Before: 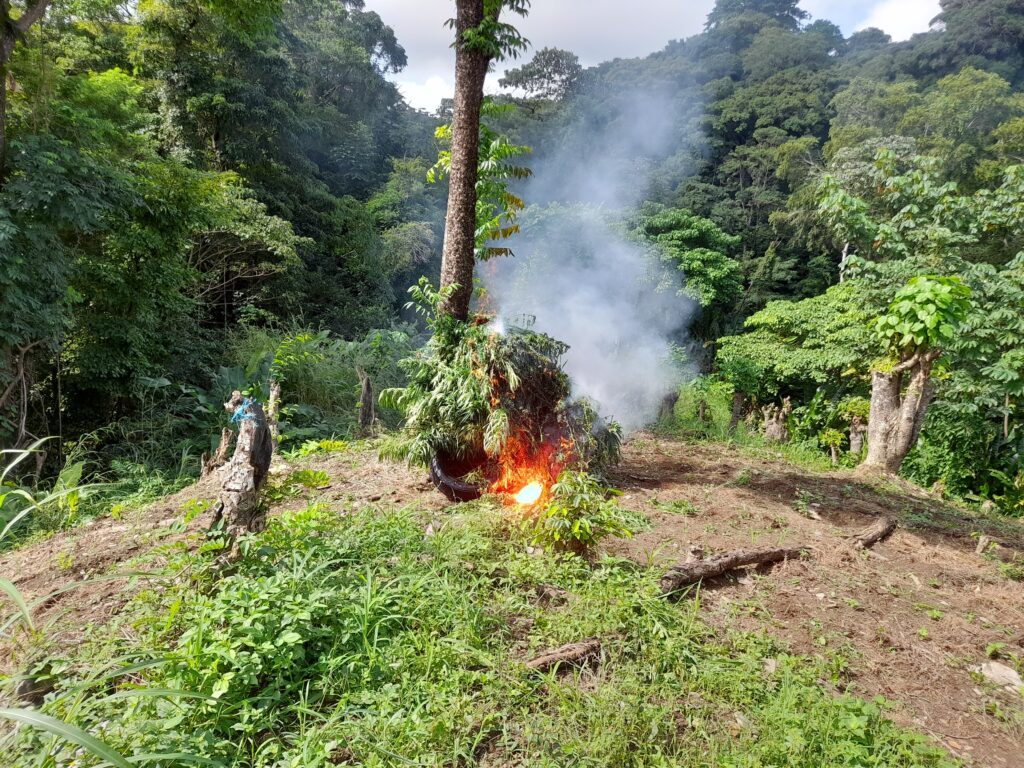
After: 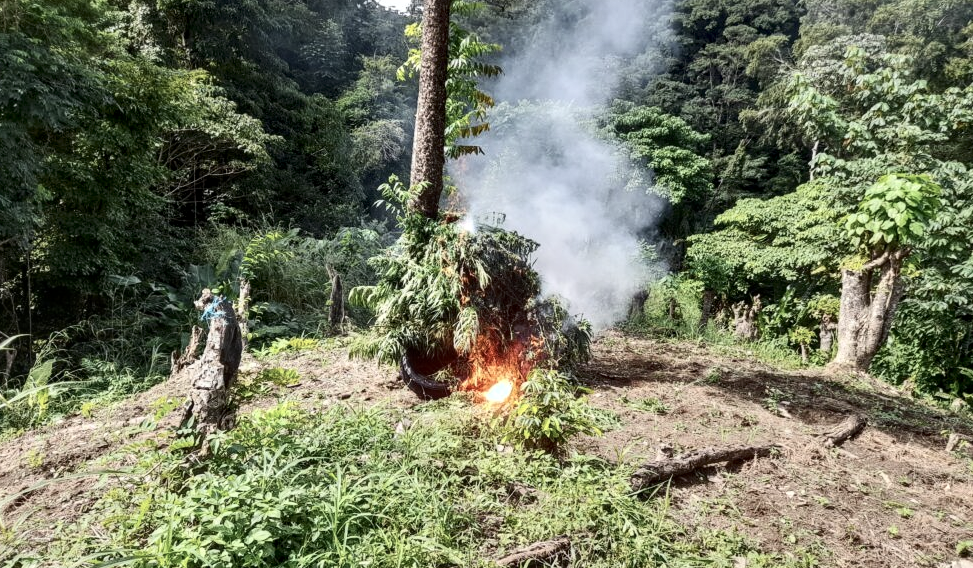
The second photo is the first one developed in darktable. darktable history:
contrast brightness saturation: contrast 0.25, saturation -0.31
local contrast: on, module defaults
crop and rotate: left 2.991%, top 13.302%, right 1.981%, bottom 12.636%
